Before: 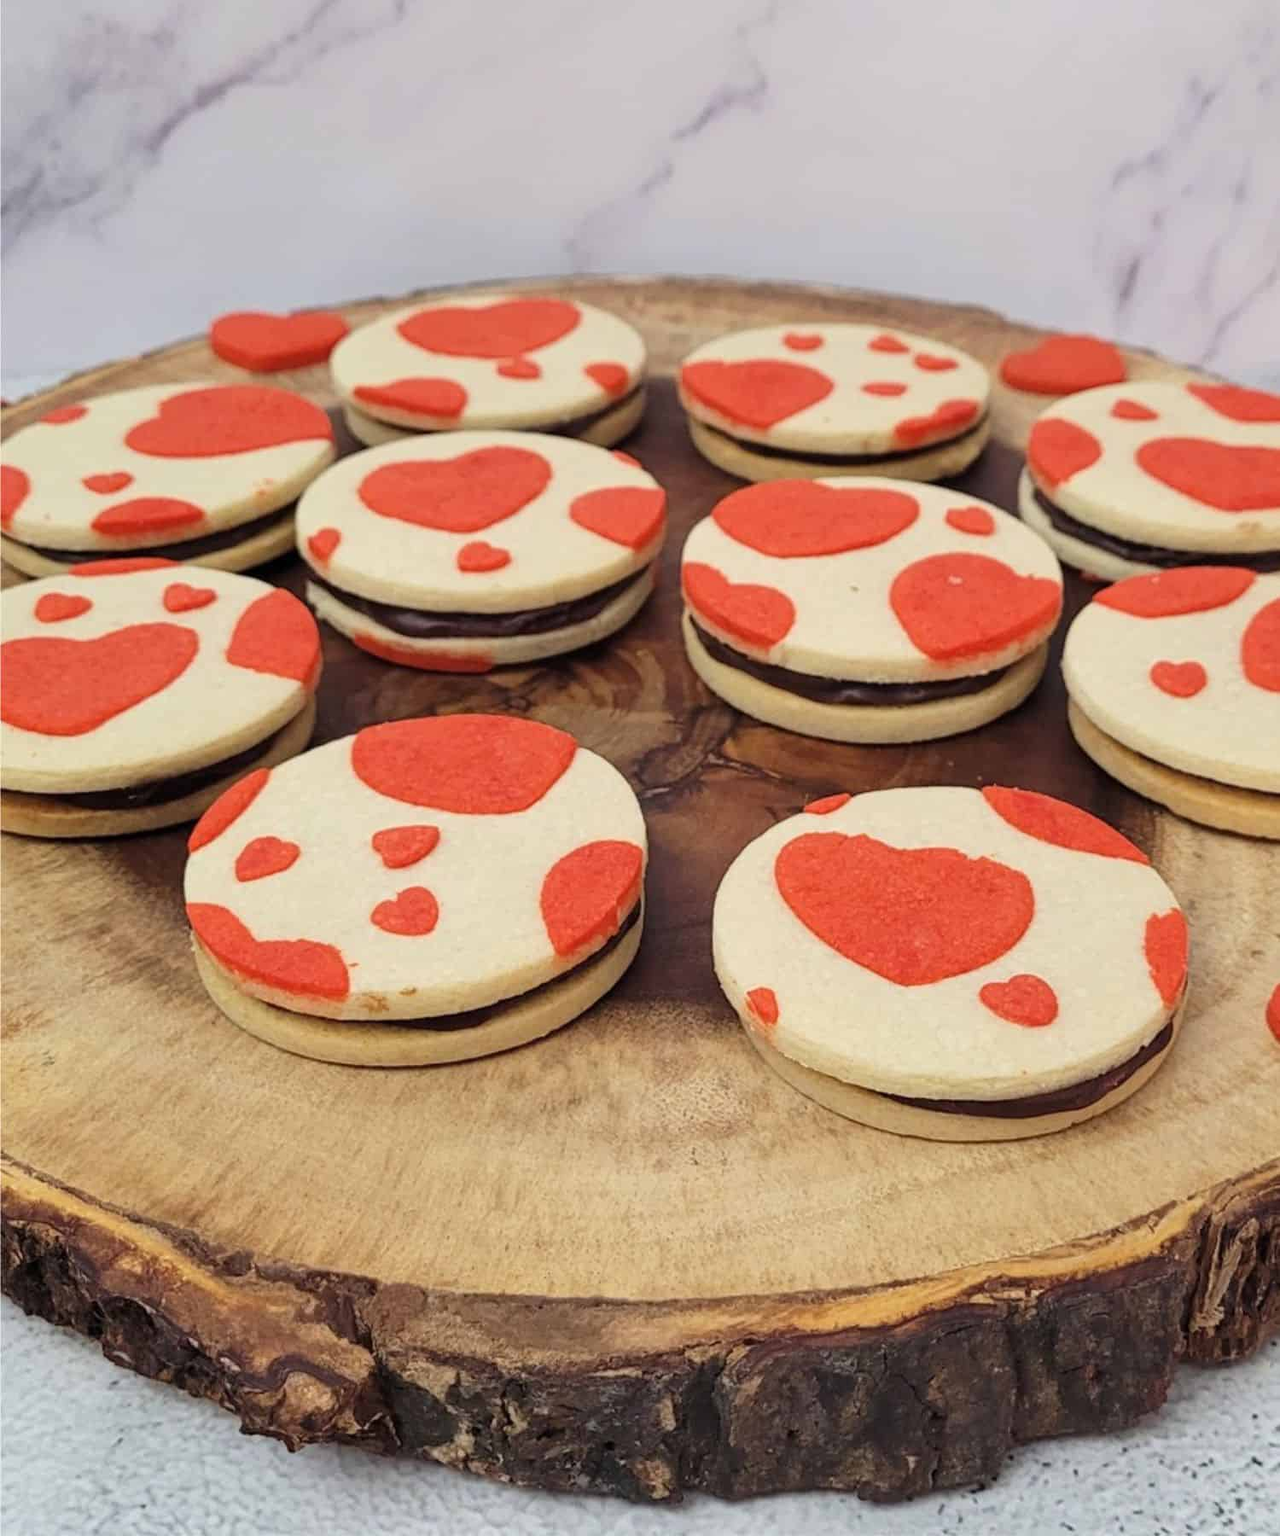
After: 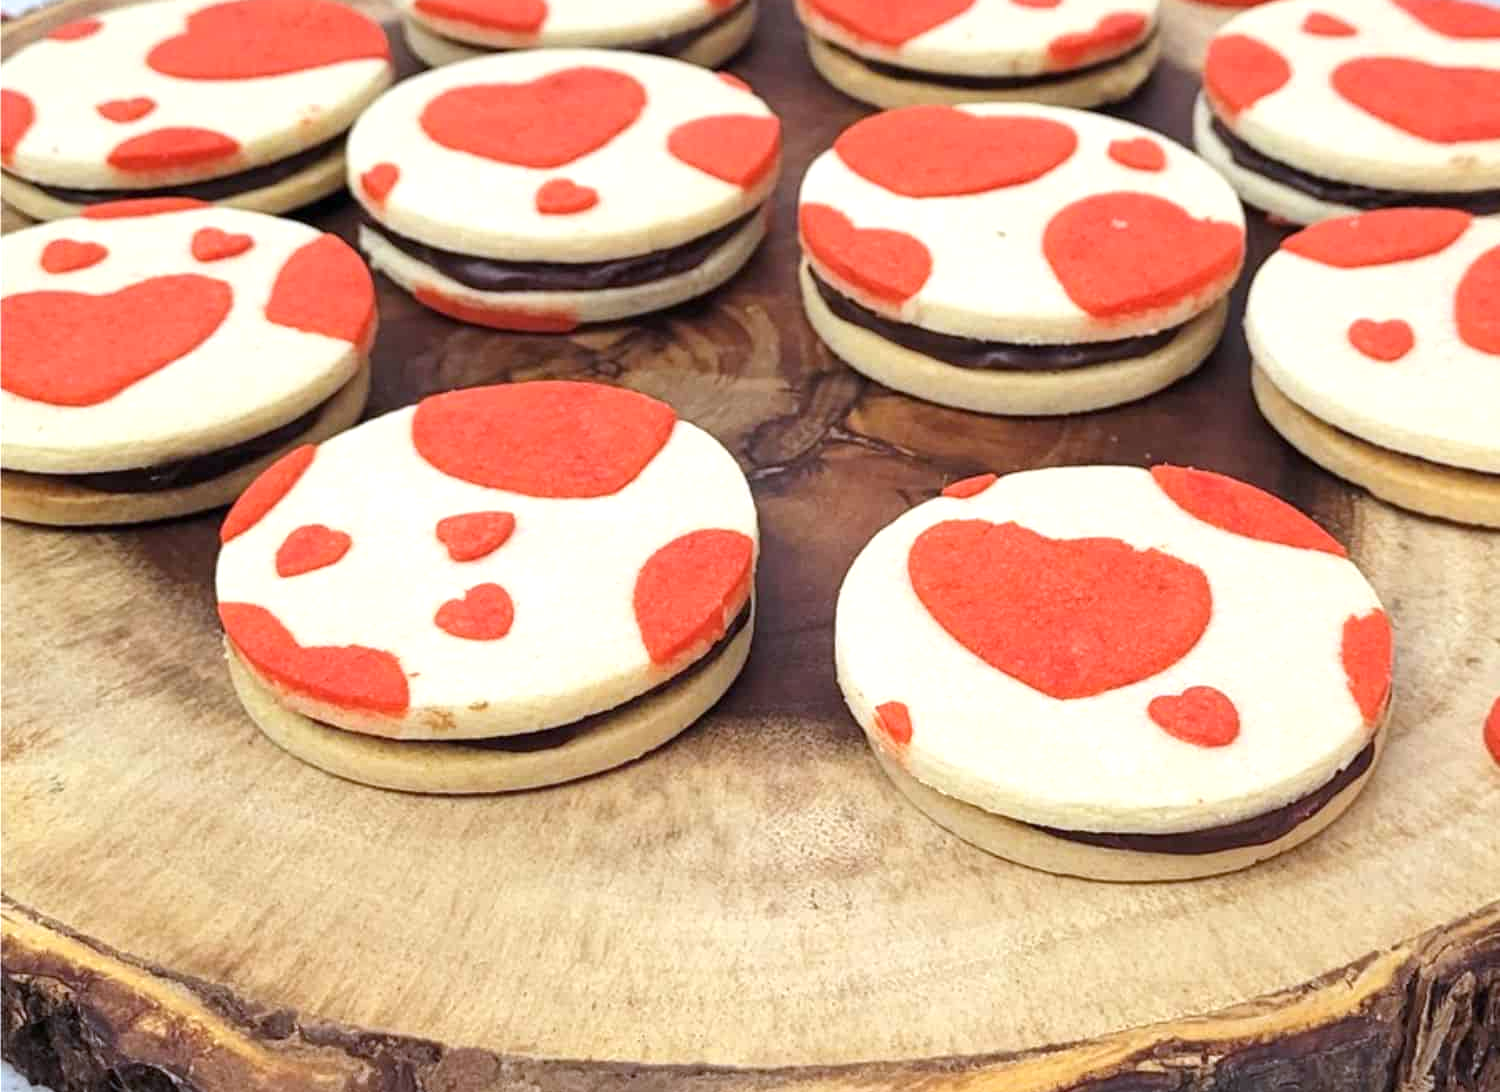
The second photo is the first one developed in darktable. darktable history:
exposure: exposure 0.64 EV, compensate highlight preservation false
crop and rotate: top 25.357%, bottom 13.942%
white balance: red 0.954, blue 1.079
